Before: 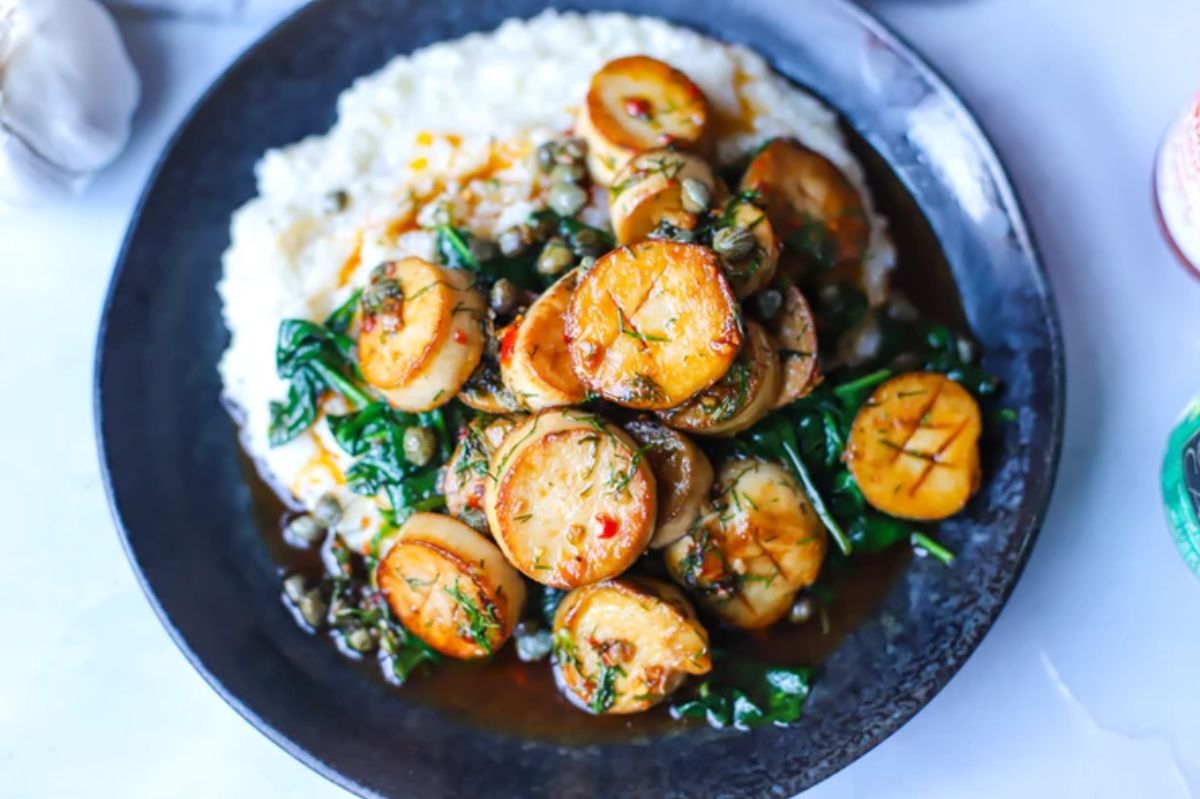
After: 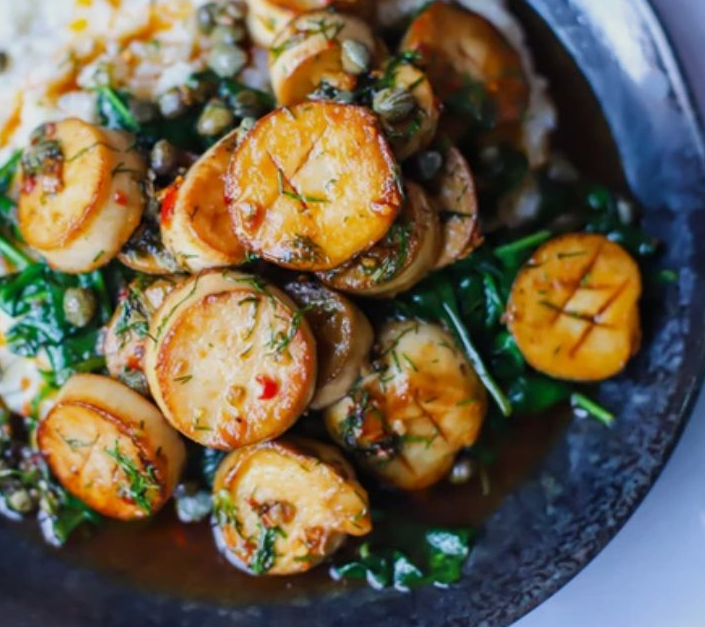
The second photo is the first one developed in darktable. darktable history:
exposure: exposure -0.352 EV, compensate highlight preservation false
crop and rotate: left 28.406%, top 17.422%, right 12.777%, bottom 3.994%
